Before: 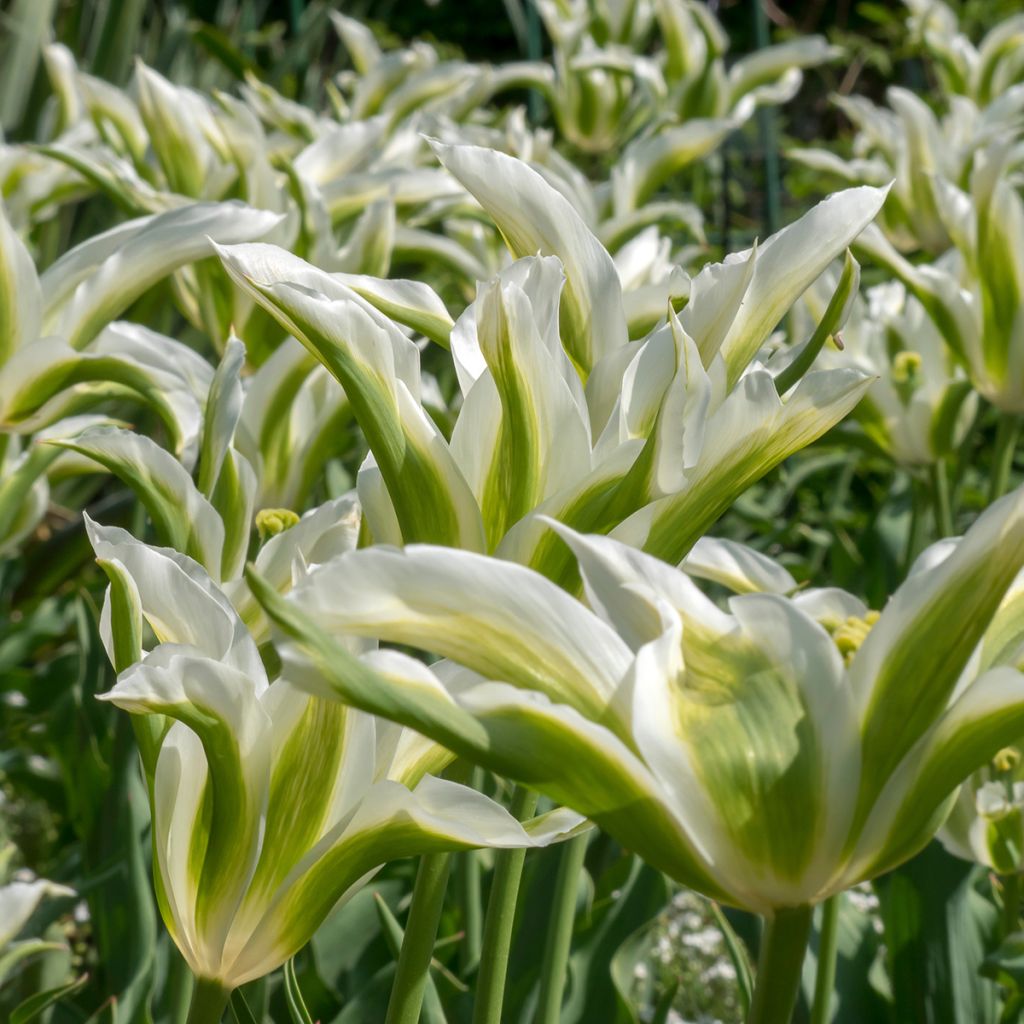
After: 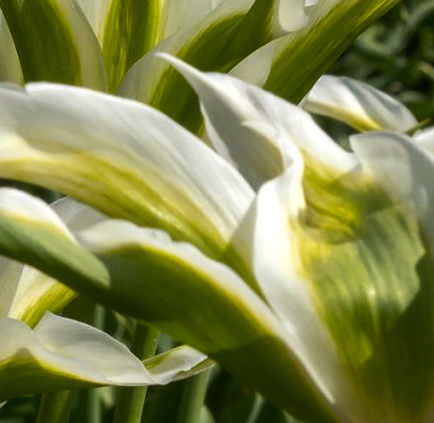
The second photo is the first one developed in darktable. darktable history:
crop: left 37.058%, top 45.211%, right 20.493%, bottom 13.46%
color balance rgb: power › chroma 0.696%, power › hue 60°, perceptual saturation grading › global saturation 19.476%, perceptual brilliance grading › highlights 4.02%, perceptual brilliance grading › mid-tones -18.189%, perceptual brilliance grading › shadows -41.961%
